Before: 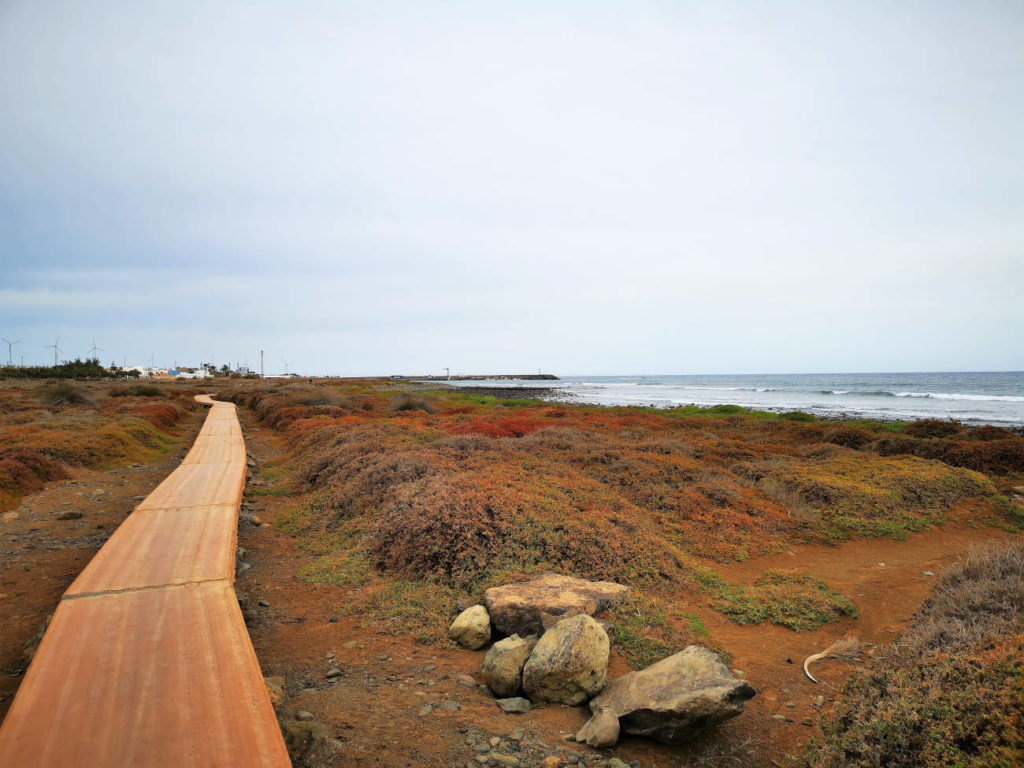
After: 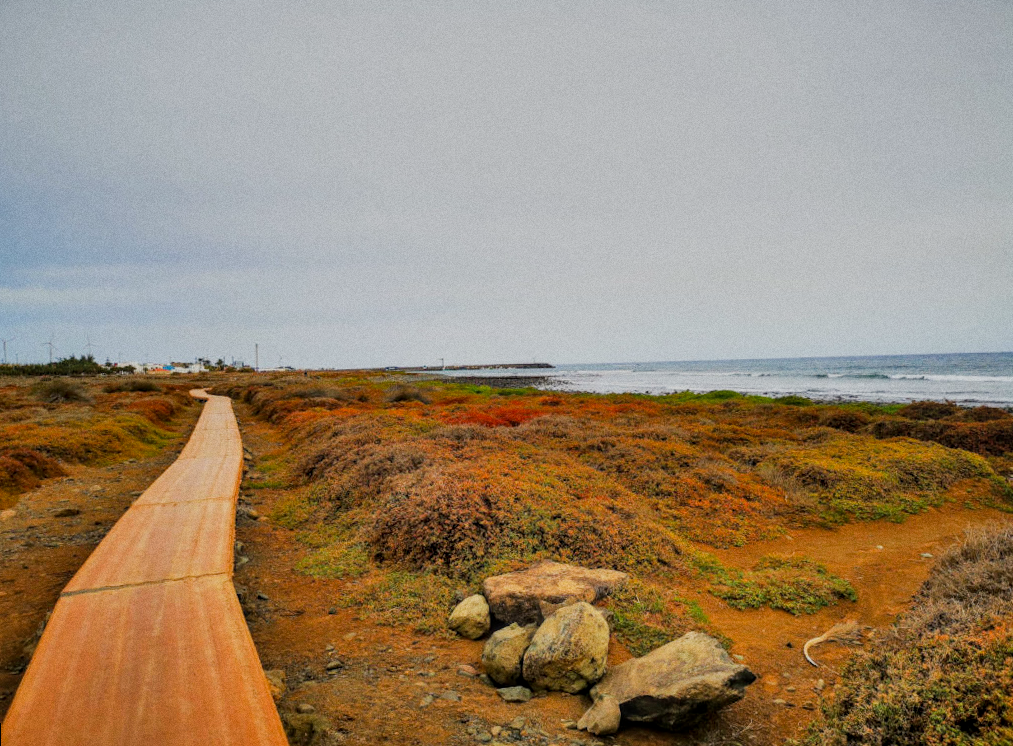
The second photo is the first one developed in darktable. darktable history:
rotate and perspective: rotation -1°, crop left 0.011, crop right 0.989, crop top 0.025, crop bottom 0.975
grain: coarseness 0.47 ISO
tone equalizer: on, module defaults
color balance rgb: contrast -30%
sigmoid: contrast 1.8
white balance: red 1.009, blue 0.985
local contrast: highlights 0%, shadows 0%, detail 133%
shadows and highlights: highlights color adjustment 0%, low approximation 0.01, soften with gaussian
